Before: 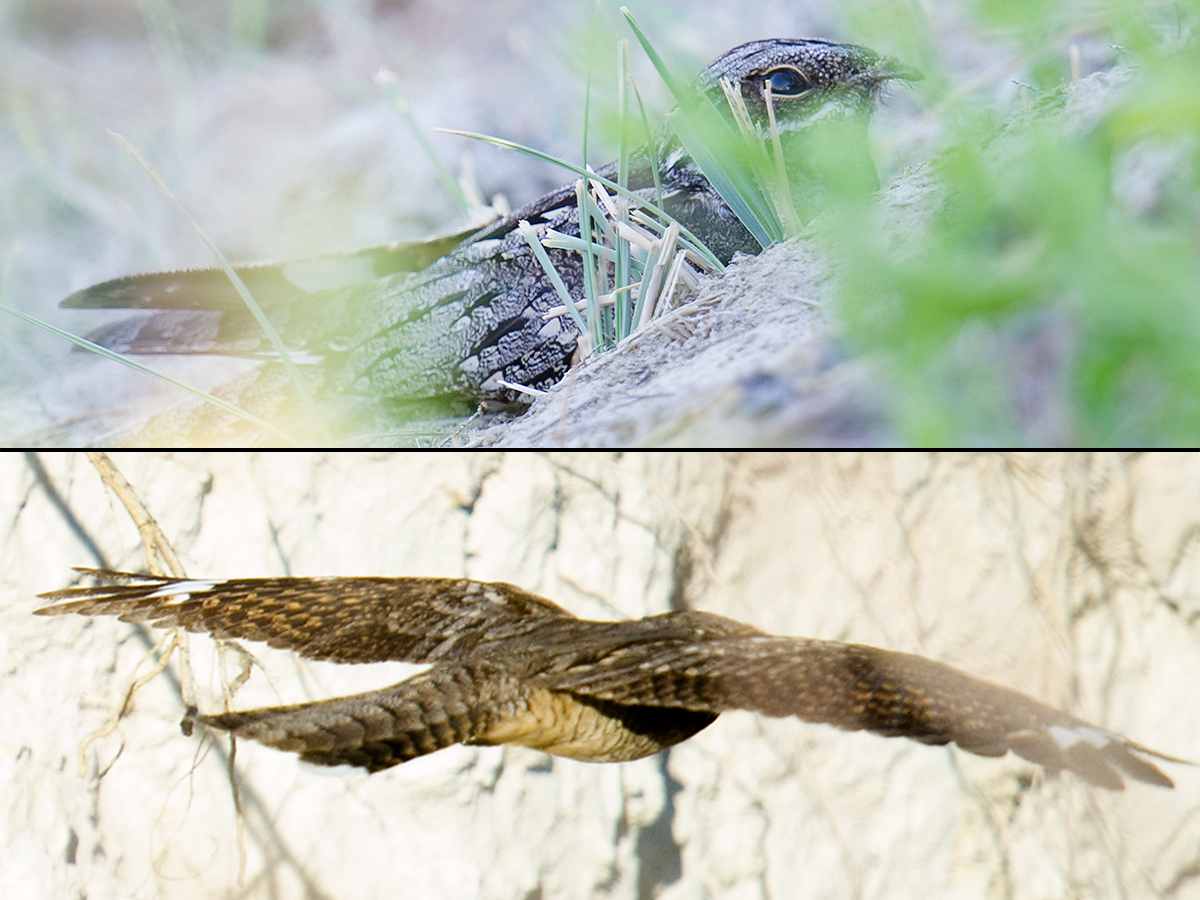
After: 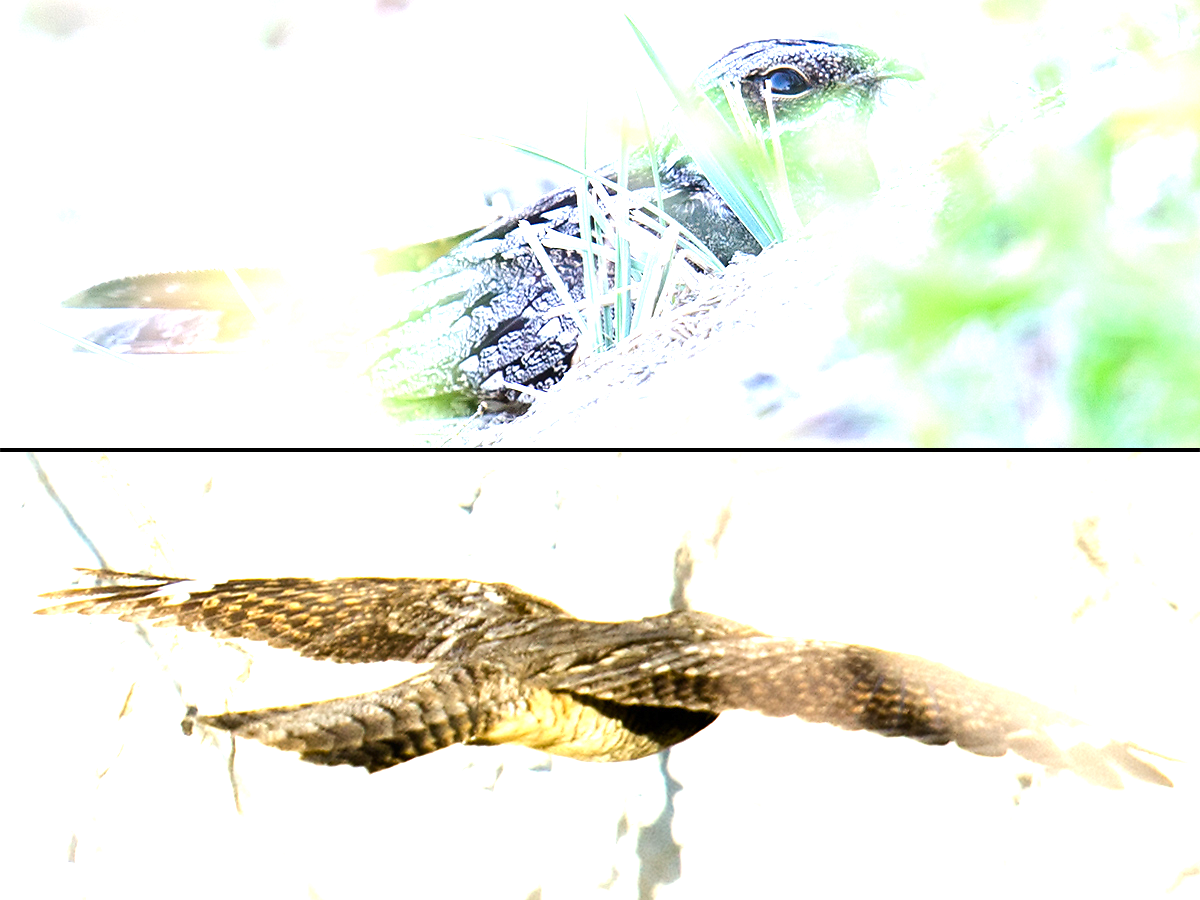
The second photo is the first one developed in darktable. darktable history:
color balance rgb: perceptual saturation grading › global saturation 0.295%, global vibrance 10.725%
exposure: exposure 1.153 EV, compensate exposure bias true, compensate highlight preservation false
tone equalizer: -8 EV -0.405 EV, -7 EV -0.363 EV, -6 EV -0.344 EV, -5 EV -0.205 EV, -3 EV 0.239 EV, -2 EV 0.315 EV, -1 EV 0.402 EV, +0 EV 0.39 EV, edges refinement/feathering 500, mask exposure compensation -1.57 EV, preserve details no
